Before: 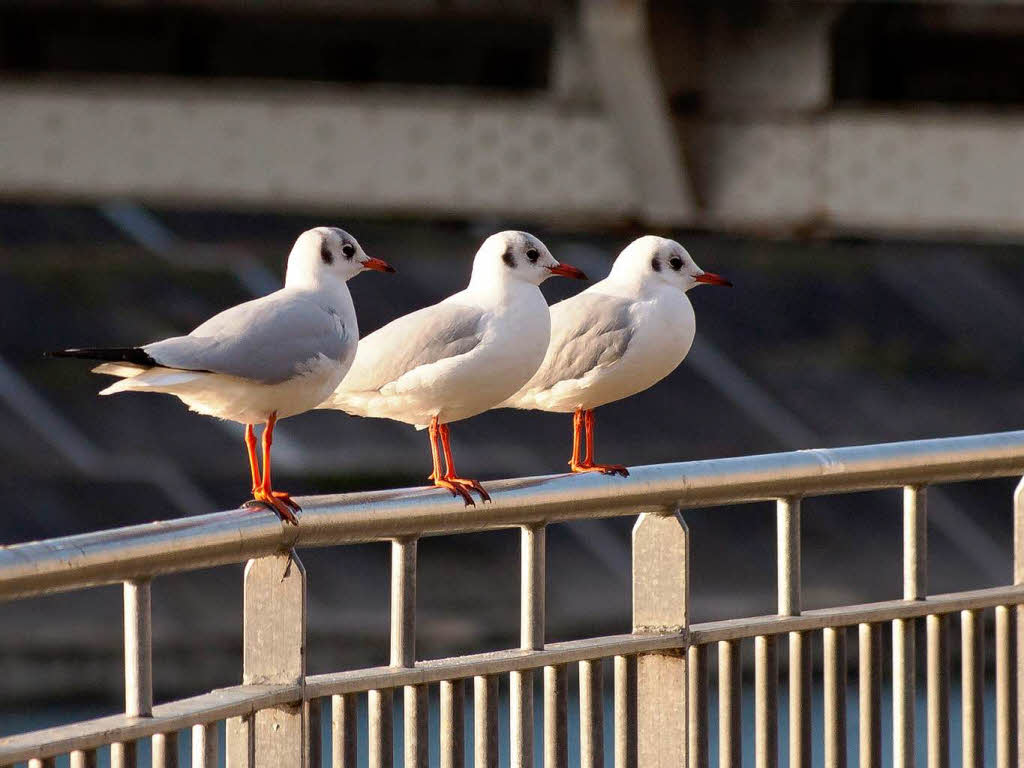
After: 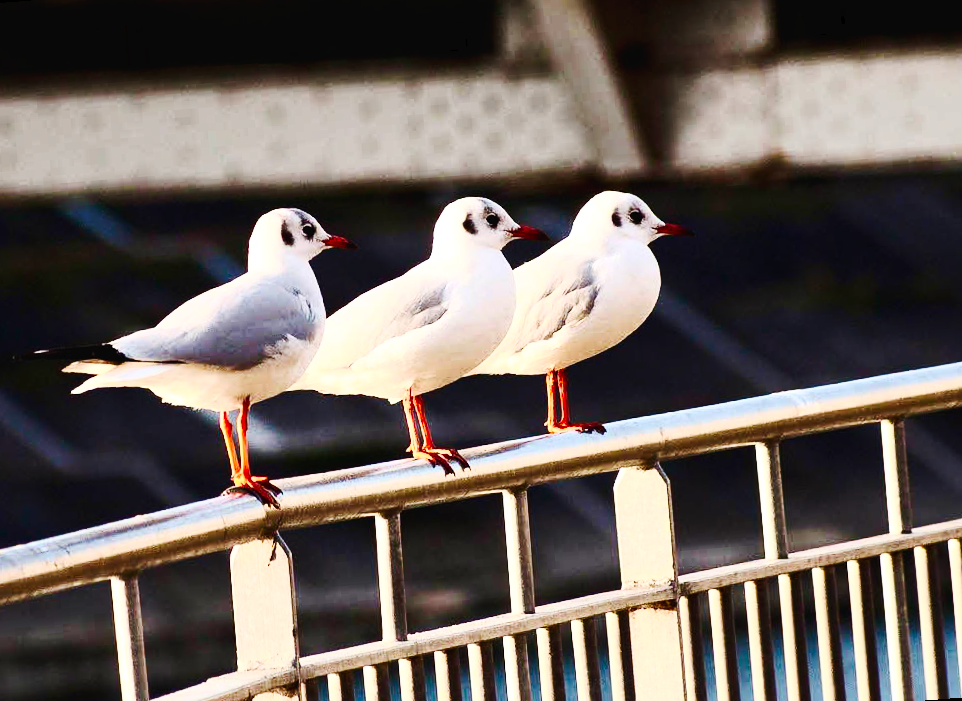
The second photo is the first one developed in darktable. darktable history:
velvia: on, module defaults
contrast brightness saturation: contrast 0.62, brightness 0.34, saturation 0.14
rotate and perspective: rotation -4.57°, crop left 0.054, crop right 0.944, crop top 0.087, crop bottom 0.914
tone curve: curves: ch0 [(0, 0) (0.003, 0.019) (0.011, 0.021) (0.025, 0.023) (0.044, 0.026) (0.069, 0.037) (0.1, 0.059) (0.136, 0.088) (0.177, 0.138) (0.224, 0.199) (0.277, 0.279) (0.335, 0.376) (0.399, 0.481) (0.468, 0.581) (0.543, 0.658) (0.623, 0.735) (0.709, 0.8) (0.801, 0.861) (0.898, 0.928) (1, 1)], preserve colors none
